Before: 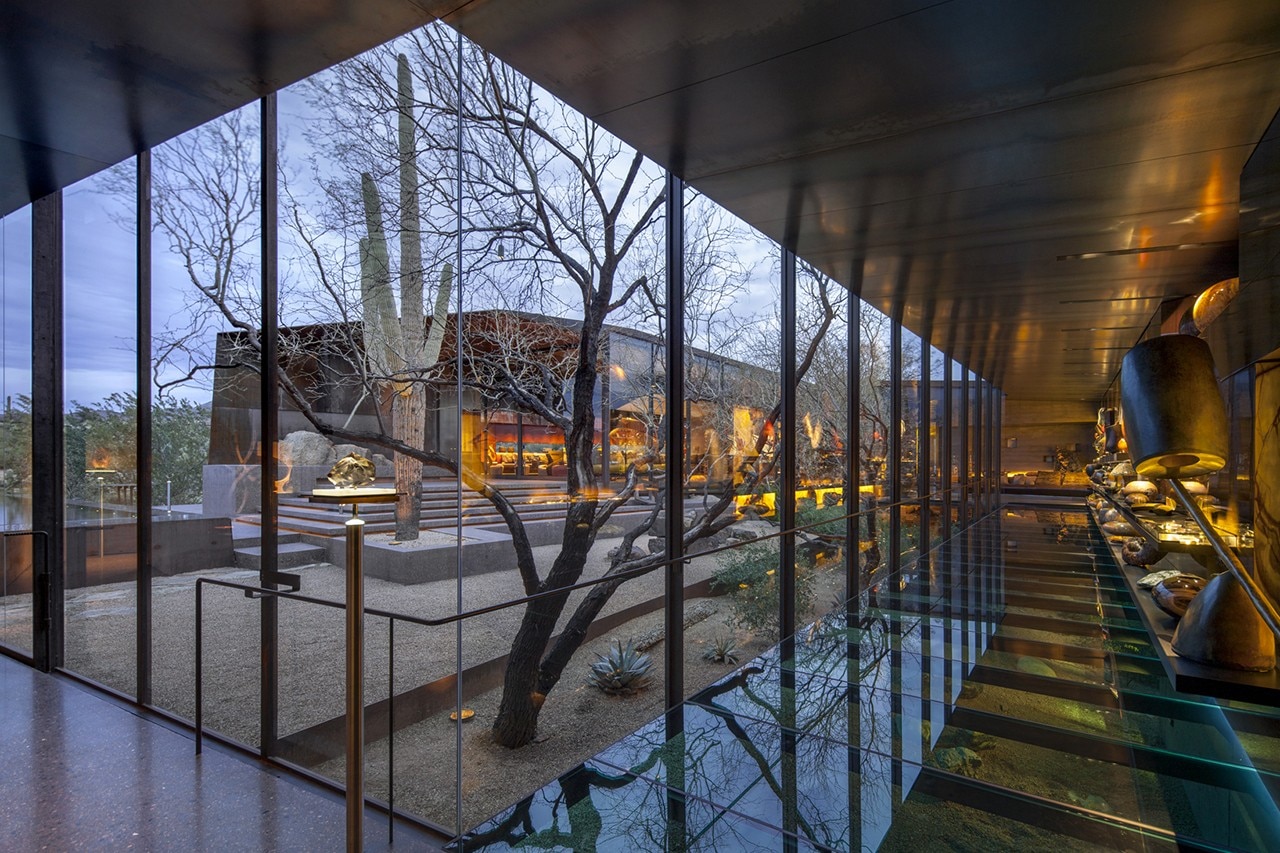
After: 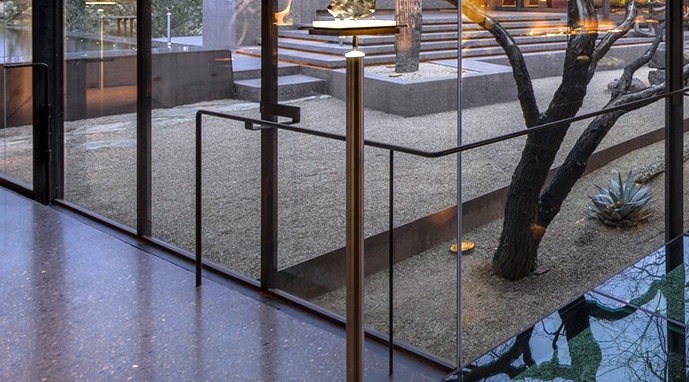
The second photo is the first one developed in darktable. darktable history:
color balance rgb: perceptual saturation grading › global saturation -2.349%, perceptual saturation grading › highlights -8.221%, perceptual saturation grading › mid-tones 7.896%, perceptual saturation grading › shadows 3.887%
crop and rotate: top 55.098%, right 46.119%, bottom 0.109%
tone equalizer: -8 EV -0.78 EV, -7 EV -0.709 EV, -6 EV -0.626 EV, -5 EV -0.396 EV, -3 EV 0.397 EV, -2 EV 0.6 EV, -1 EV 0.699 EV, +0 EV 0.747 EV
